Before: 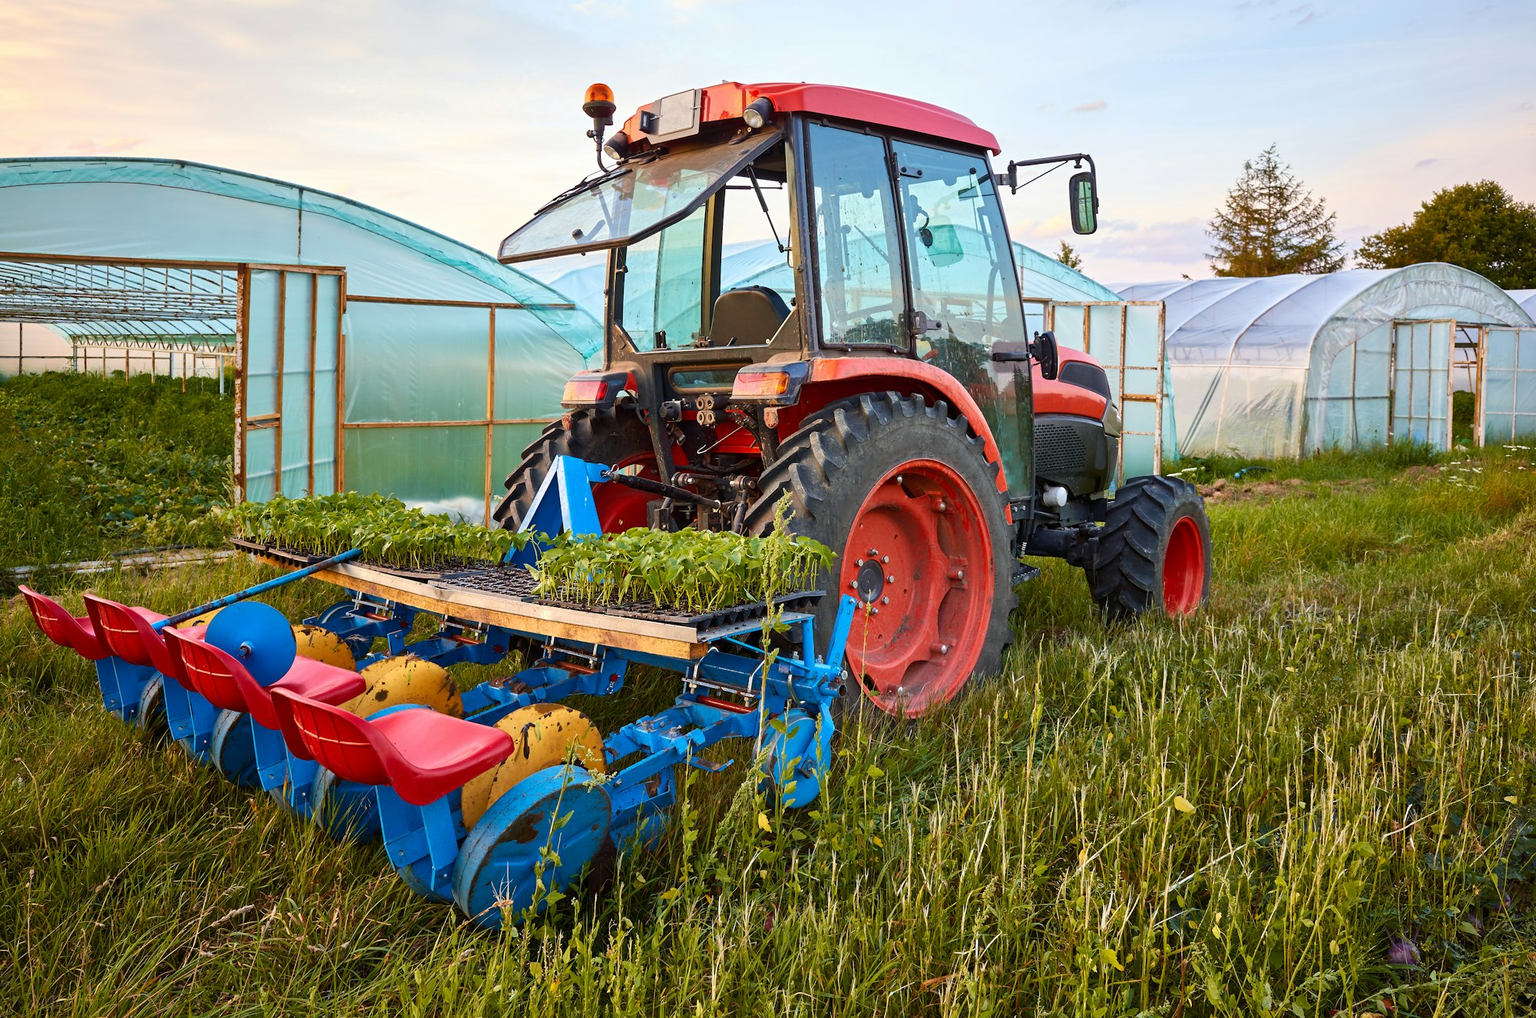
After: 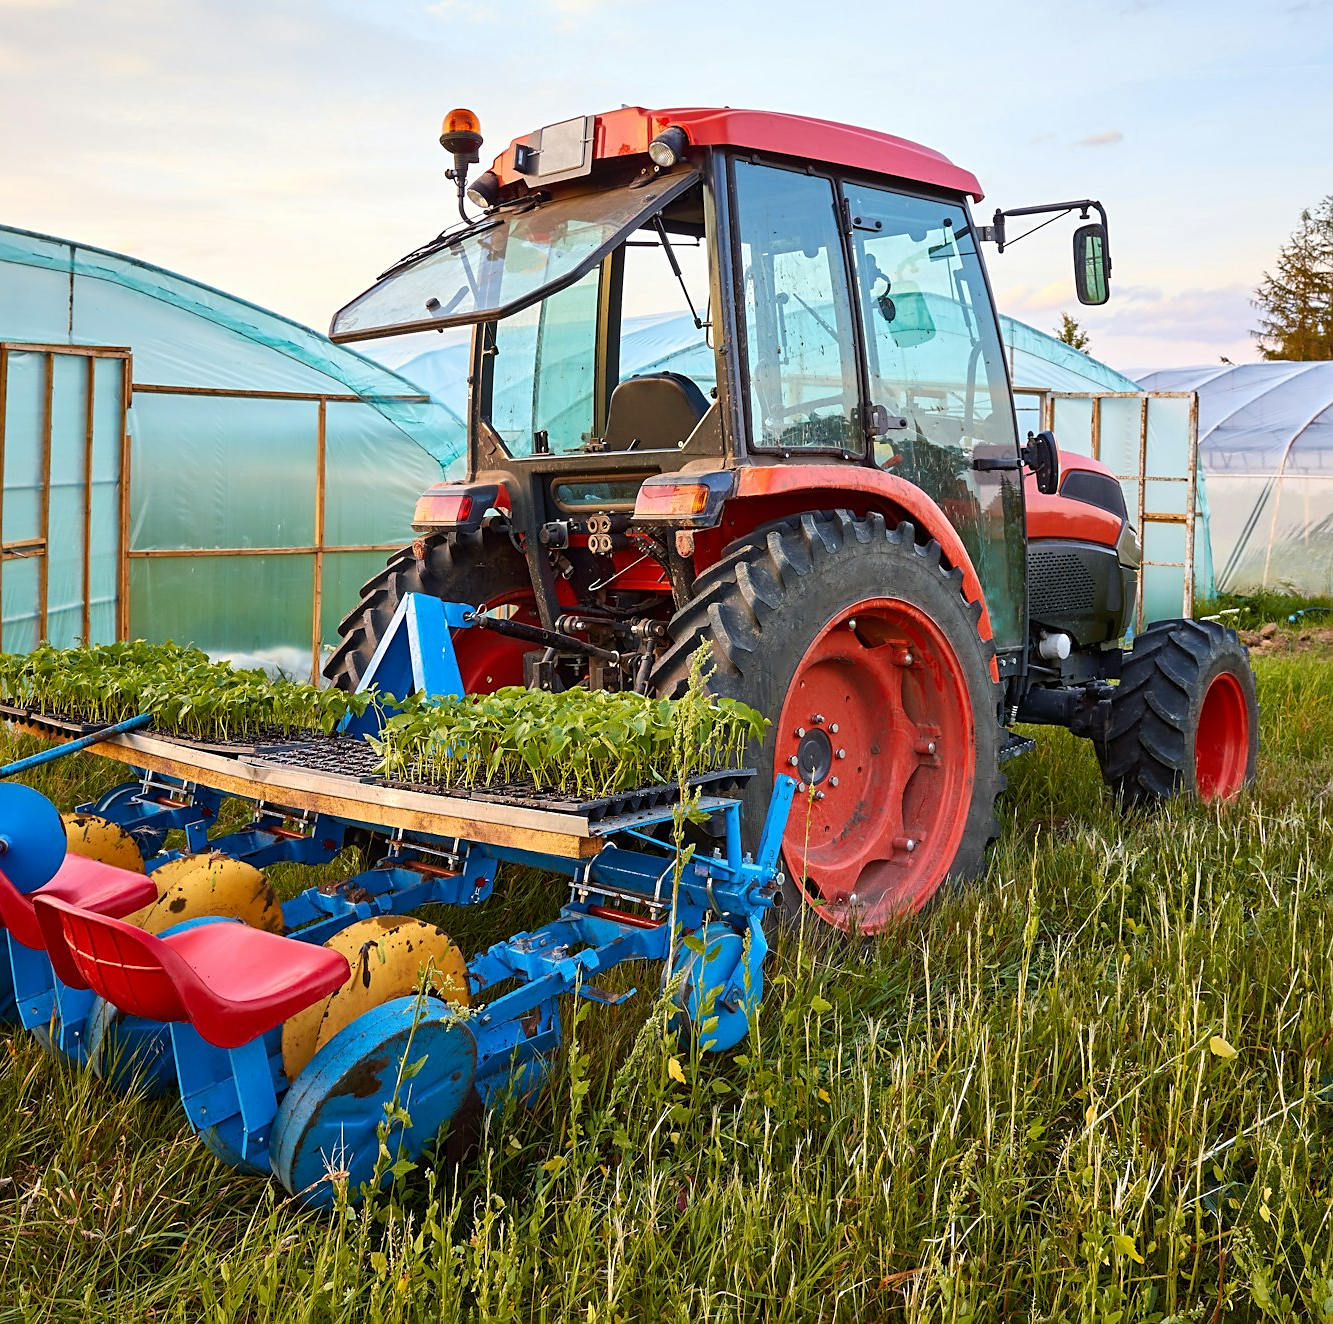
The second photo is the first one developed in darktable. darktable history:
sharpen: radius 1.838, amount 0.404, threshold 1.285
crop and rotate: left 15.997%, right 17.324%
